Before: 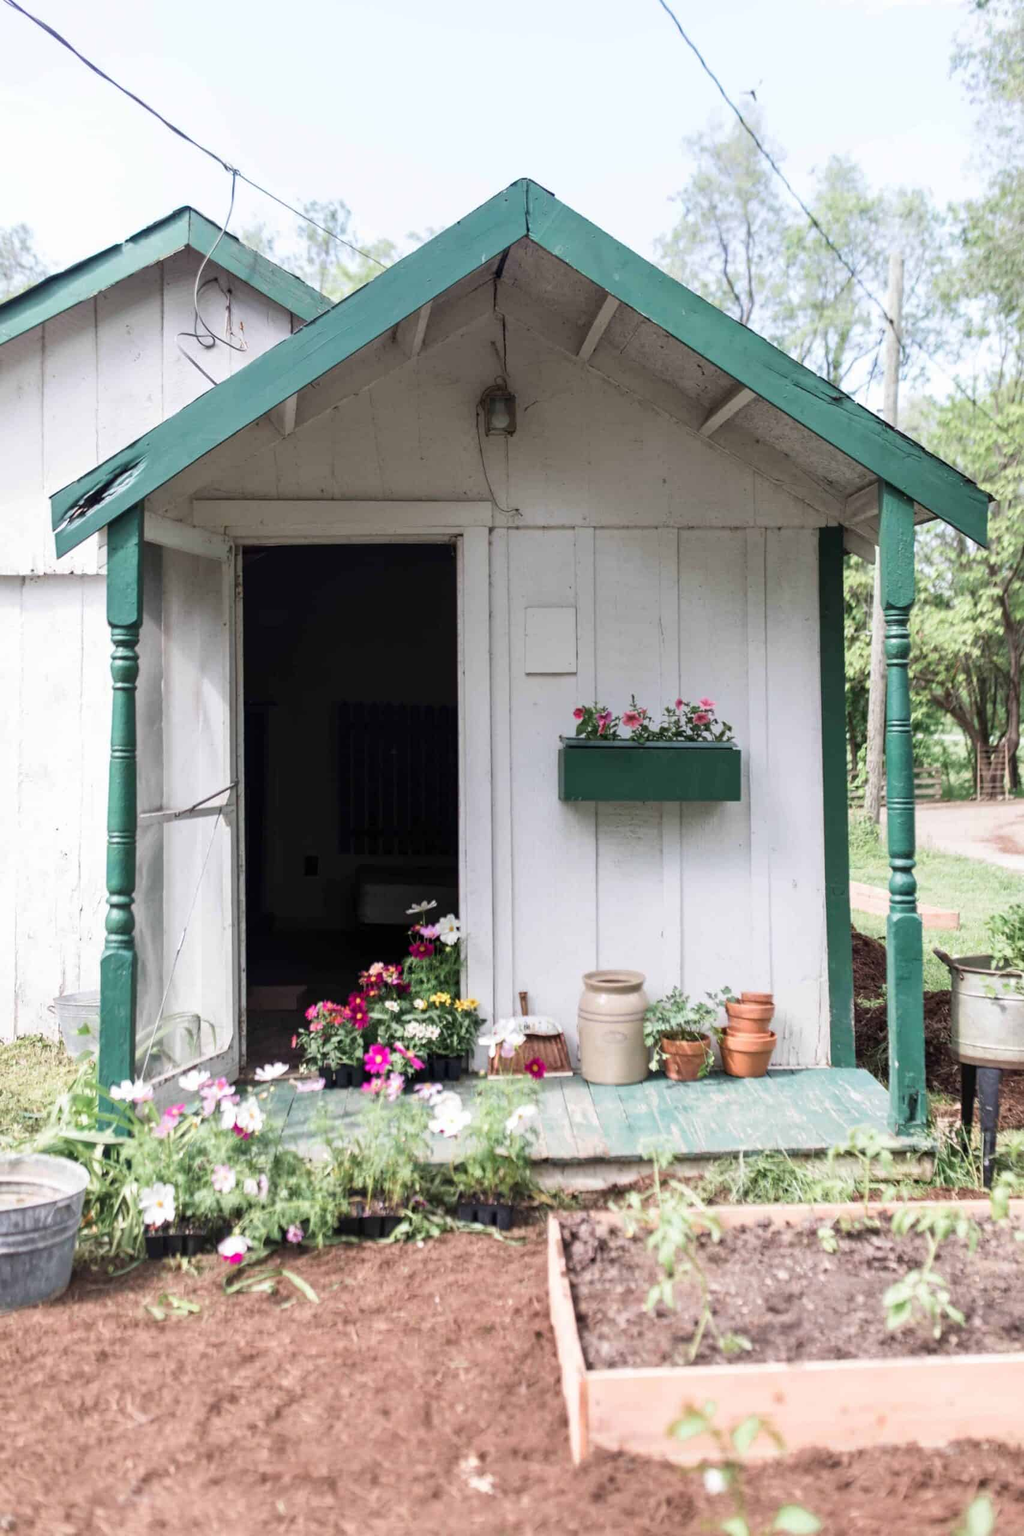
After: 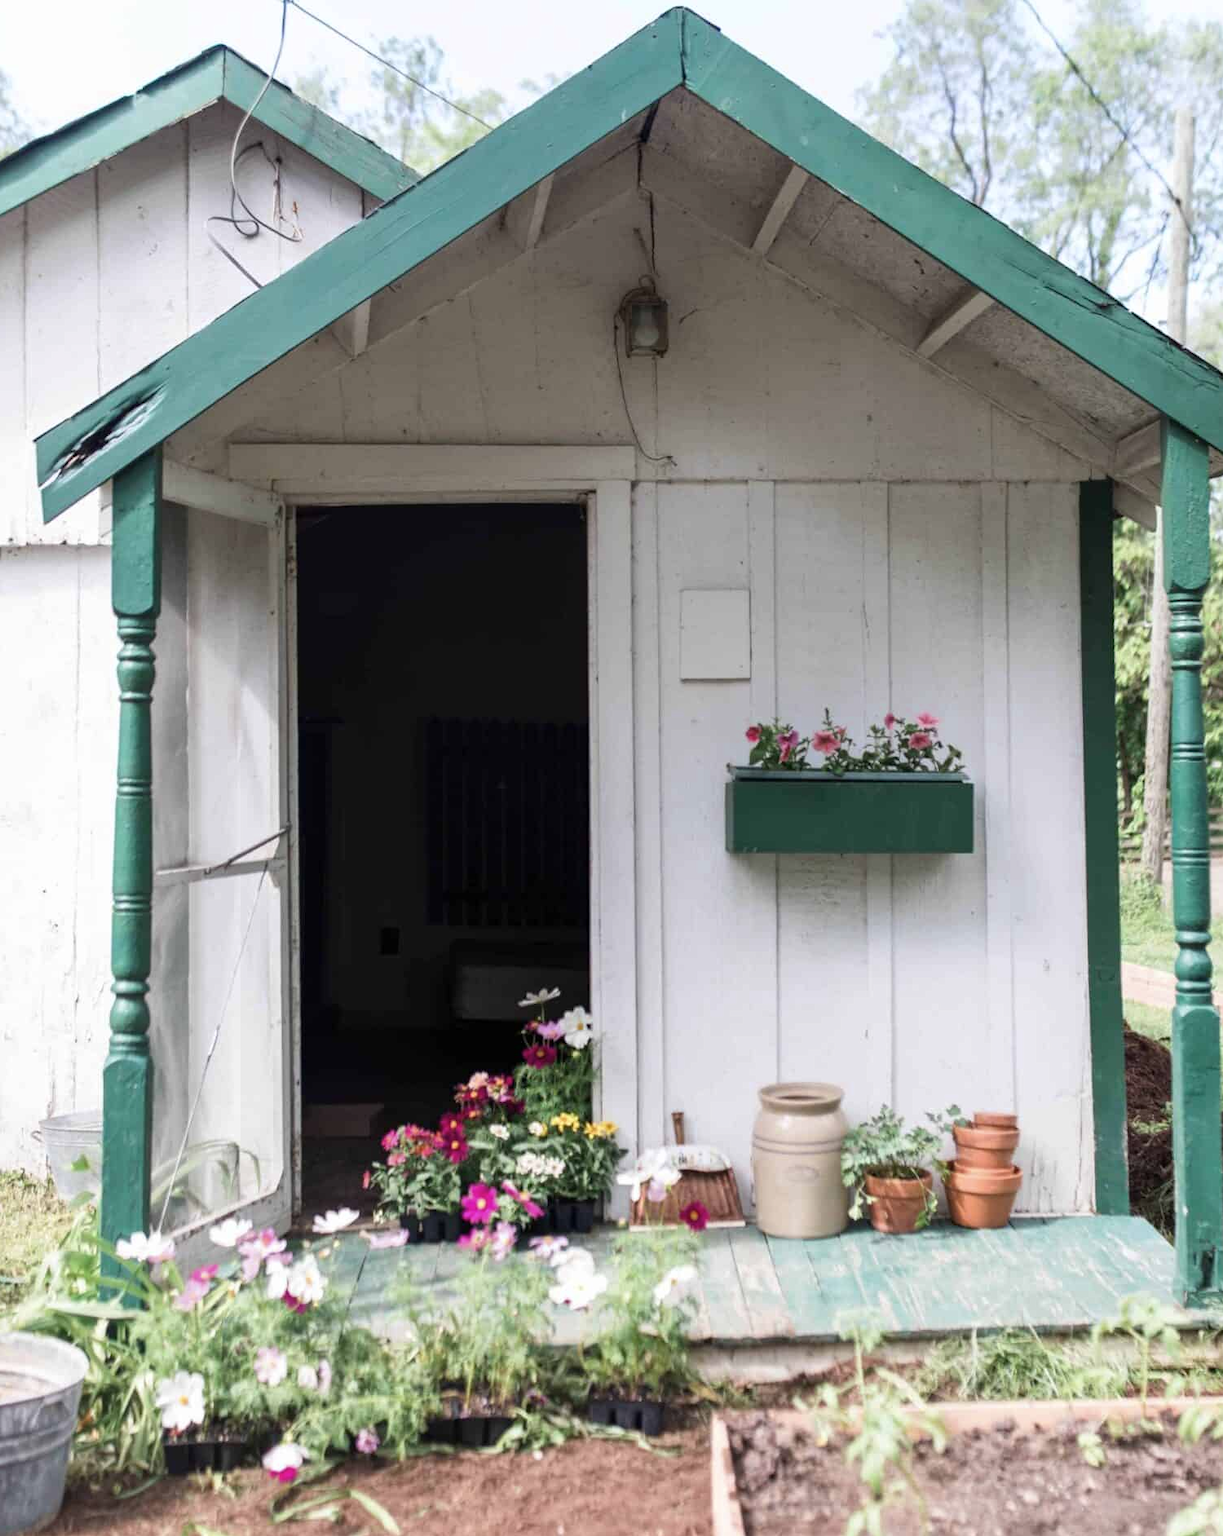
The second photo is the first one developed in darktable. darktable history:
crop and rotate: left 2.425%, top 11.305%, right 9.6%, bottom 15.08%
color zones: curves: ch0 [(0.068, 0.464) (0.25, 0.5) (0.48, 0.508) (0.75, 0.536) (0.886, 0.476) (0.967, 0.456)]; ch1 [(0.066, 0.456) (0.25, 0.5) (0.616, 0.508) (0.746, 0.56) (0.934, 0.444)]
